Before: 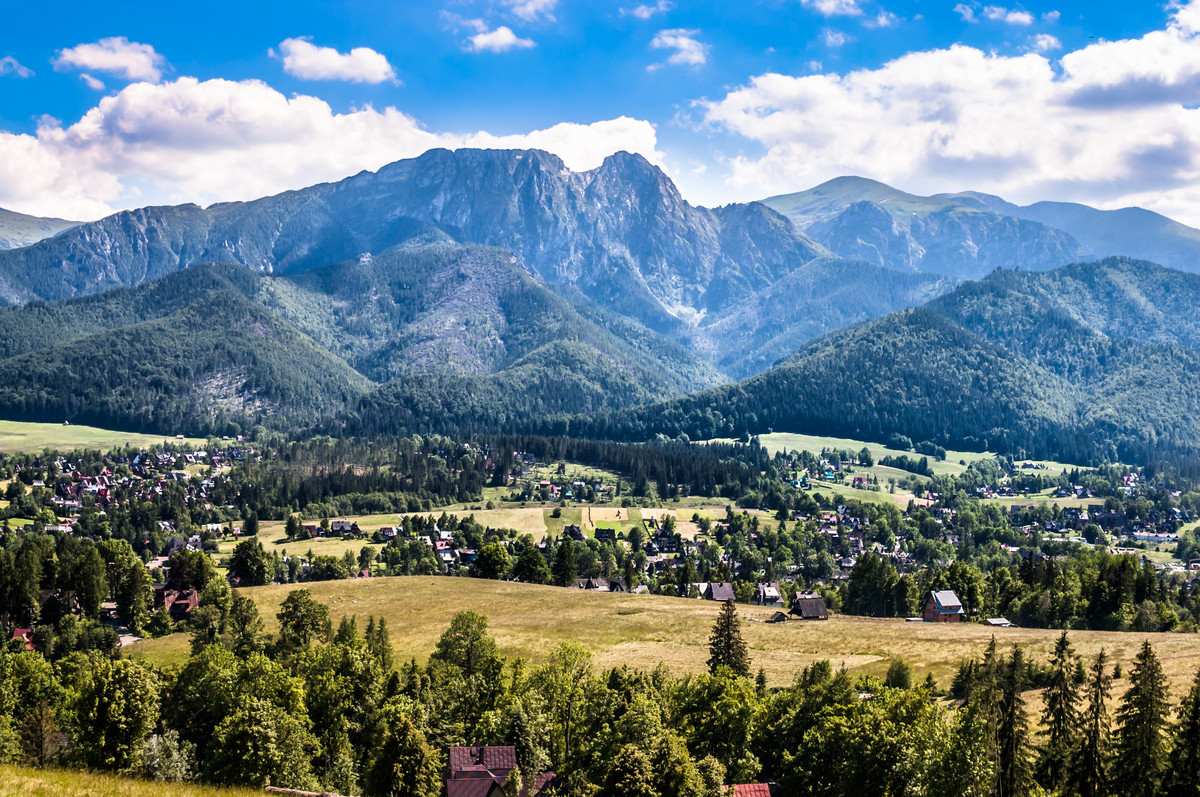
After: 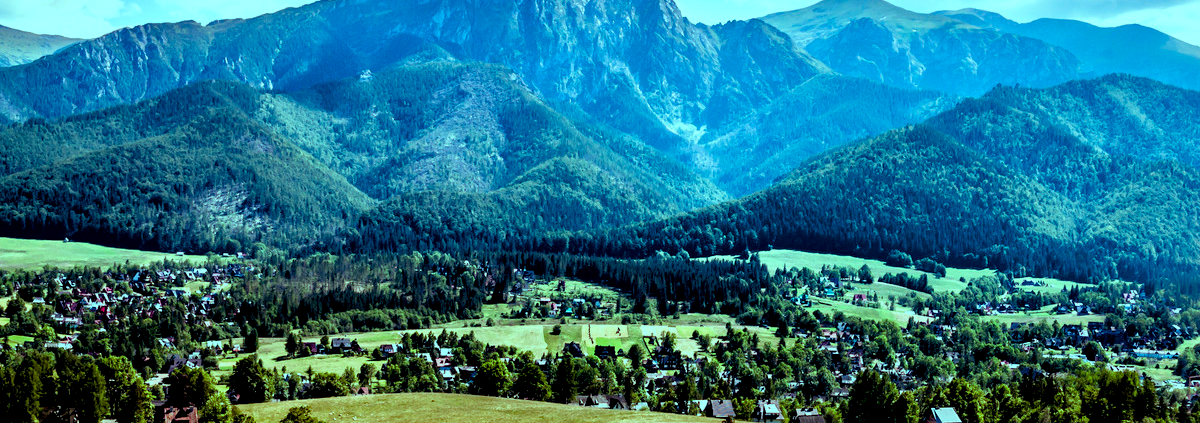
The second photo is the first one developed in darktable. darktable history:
crop and rotate: top 23.032%, bottom 23.785%
exposure: black level correction 0.018, exposure -0.005 EV, compensate highlight preservation false
color balance rgb: shadows lift › chroma 1.007%, shadows lift › hue 217.43°, highlights gain › chroma 7.38%, highlights gain › hue 187.81°, perceptual saturation grading › global saturation 21.233%, perceptual saturation grading › highlights -19.929%, perceptual saturation grading › shadows 29.879%
